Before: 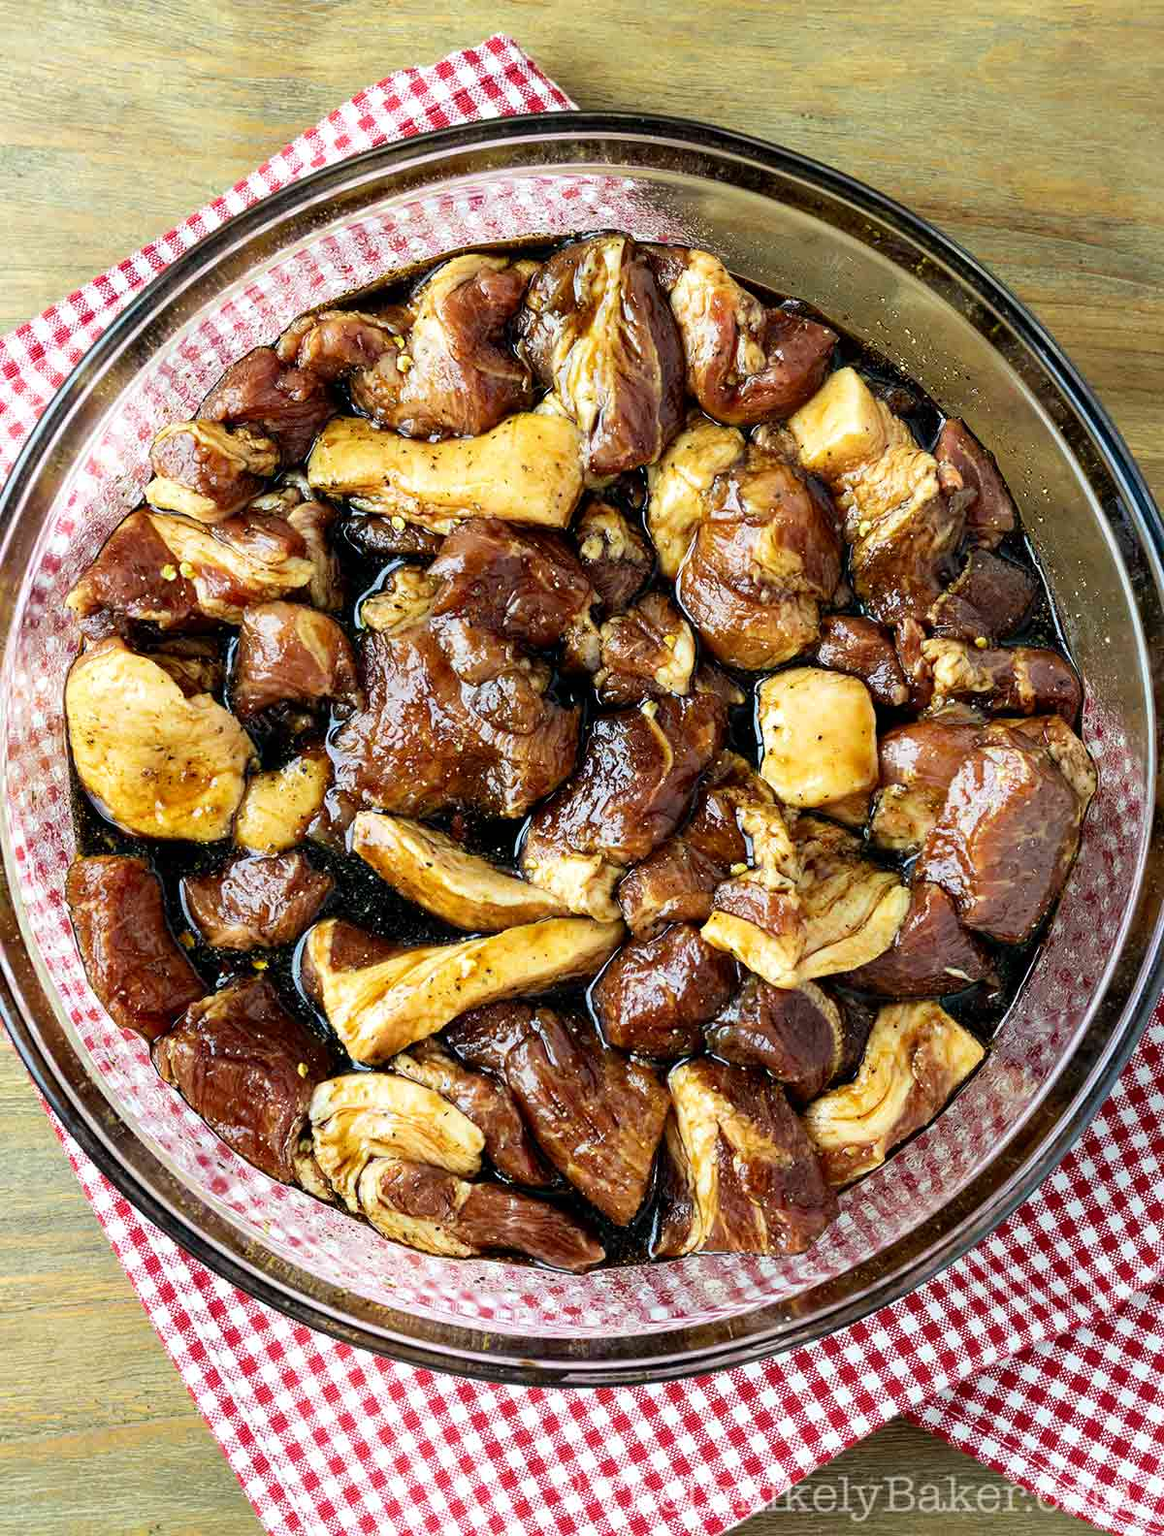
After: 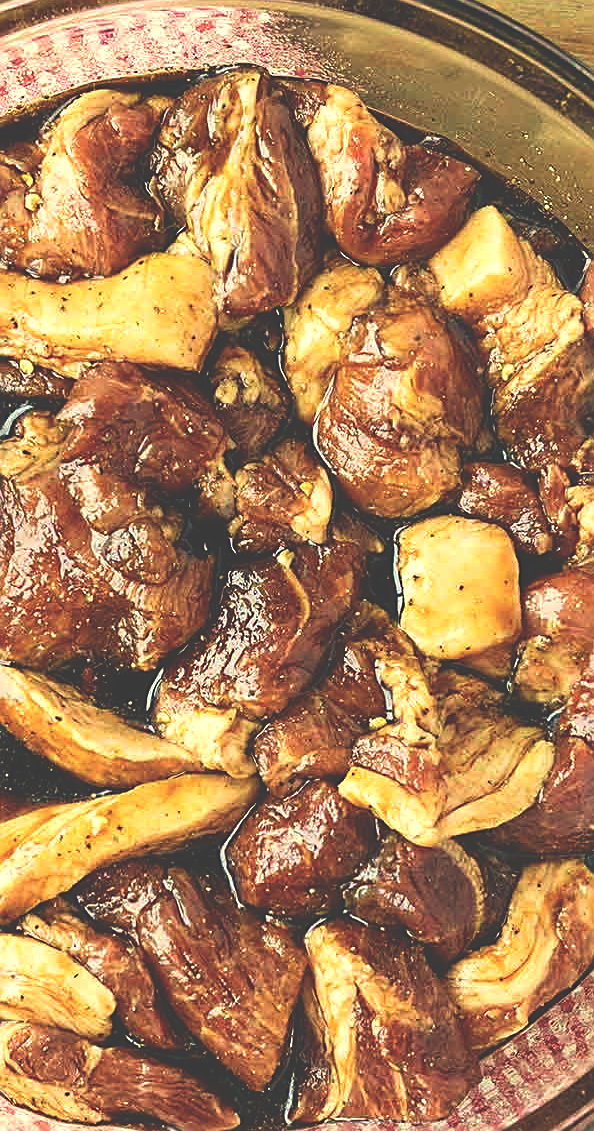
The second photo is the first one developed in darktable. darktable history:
crop: left 32.075%, top 10.976%, right 18.355%, bottom 17.596%
sharpen: on, module defaults
velvia: on, module defaults
exposure: black level correction -0.041, exposure 0.064 EV, compensate highlight preservation false
white balance: red 1.123, blue 0.83
